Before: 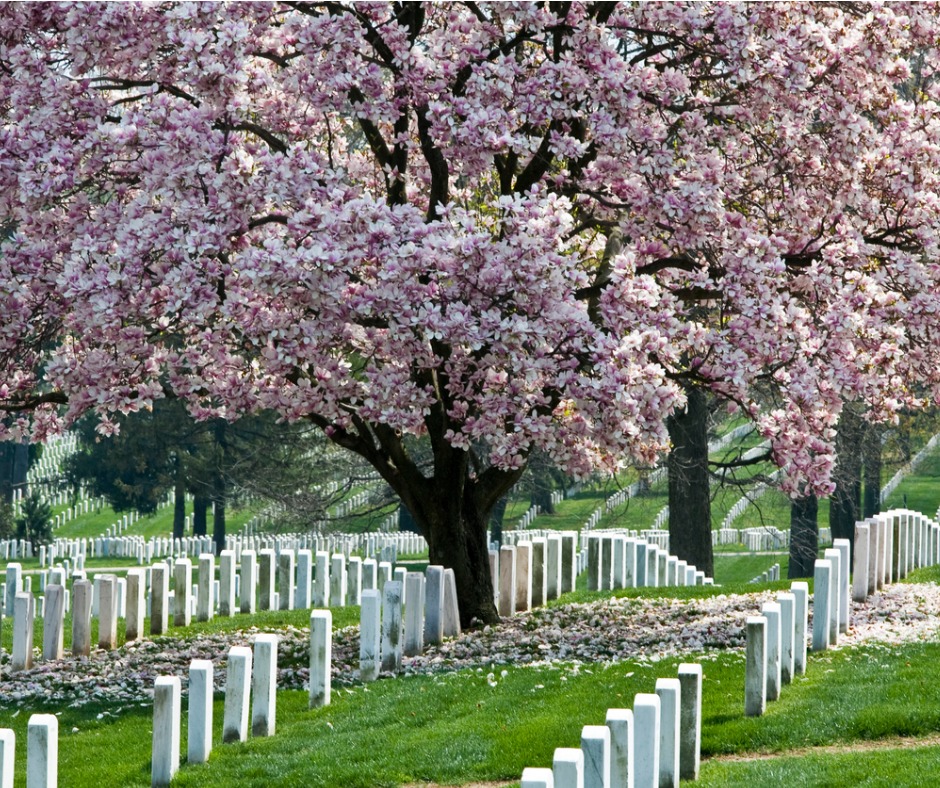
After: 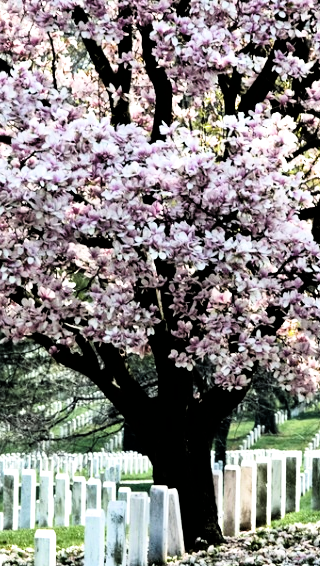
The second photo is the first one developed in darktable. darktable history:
filmic rgb: black relative exposure -3.74 EV, white relative exposure 2.41 EV, dynamic range scaling -49.38%, hardness 3.43, latitude 29.79%, contrast 1.796
contrast brightness saturation: saturation -0.067
crop and rotate: left 29.517%, top 10.246%, right 36.405%, bottom 17.866%
exposure: exposure 0.559 EV, compensate exposure bias true, compensate highlight preservation false
